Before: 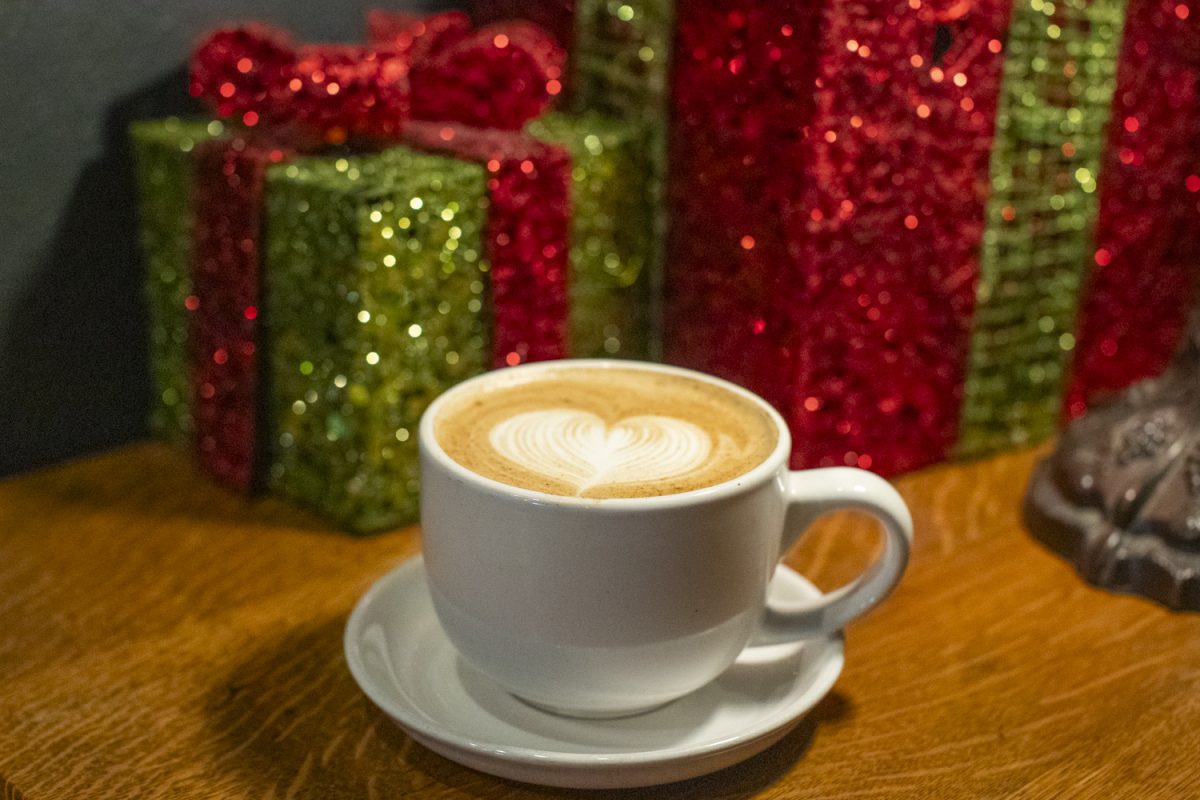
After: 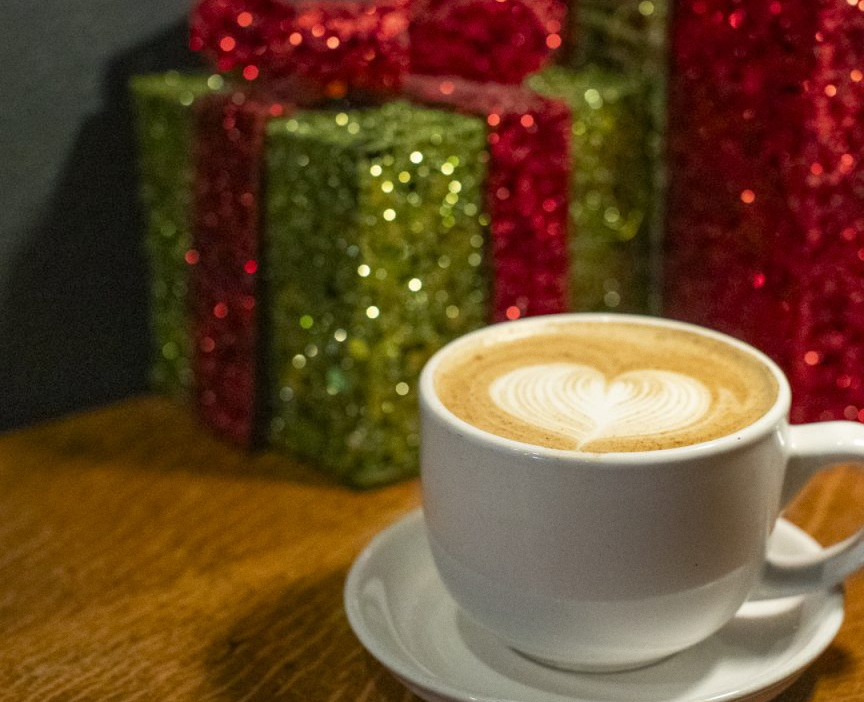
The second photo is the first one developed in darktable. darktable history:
crop: top 5.803%, right 27.864%, bottom 5.804%
grain: coarseness 0.09 ISO, strength 10%
